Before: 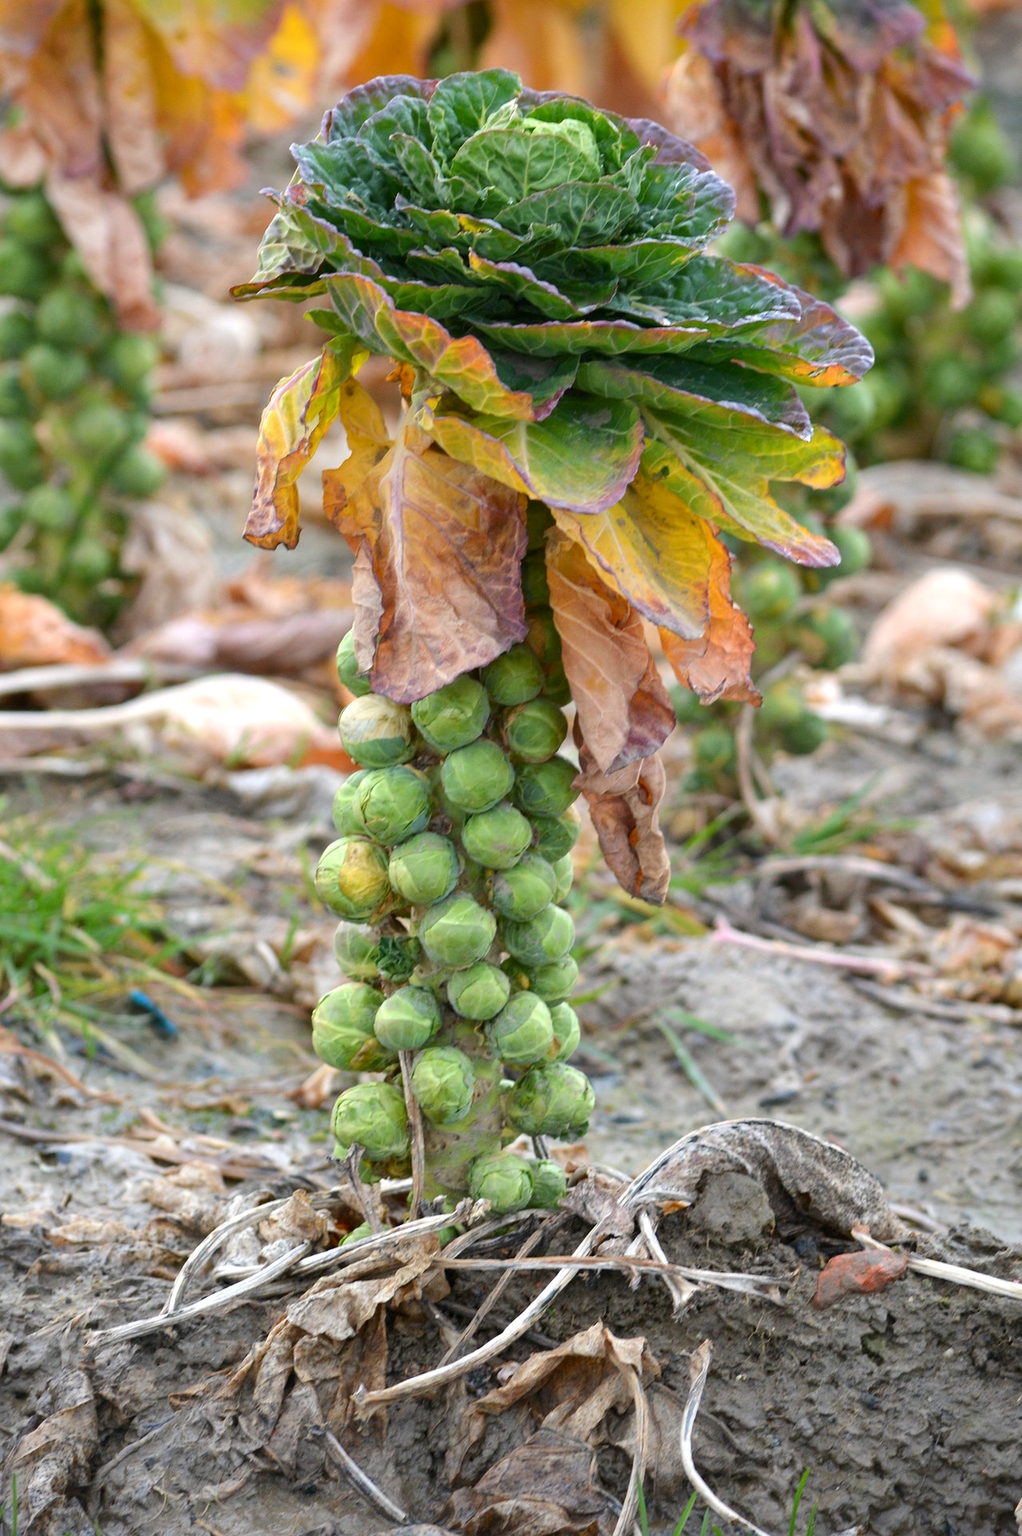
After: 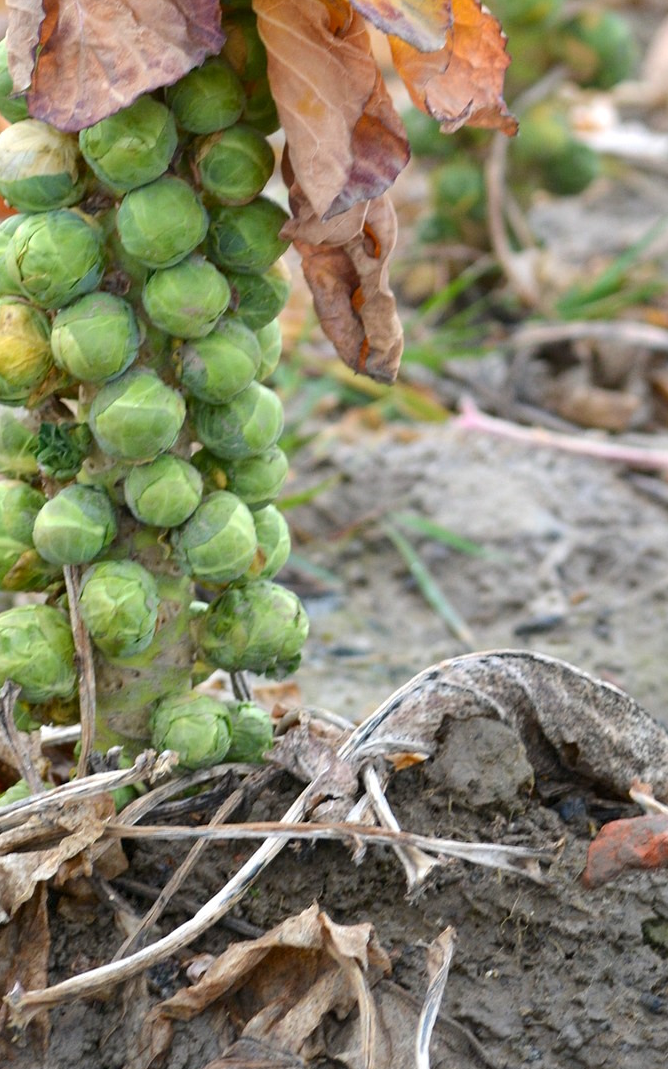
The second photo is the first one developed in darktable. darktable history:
crop: left 34.062%, top 38.982%, right 13.641%, bottom 5.315%
